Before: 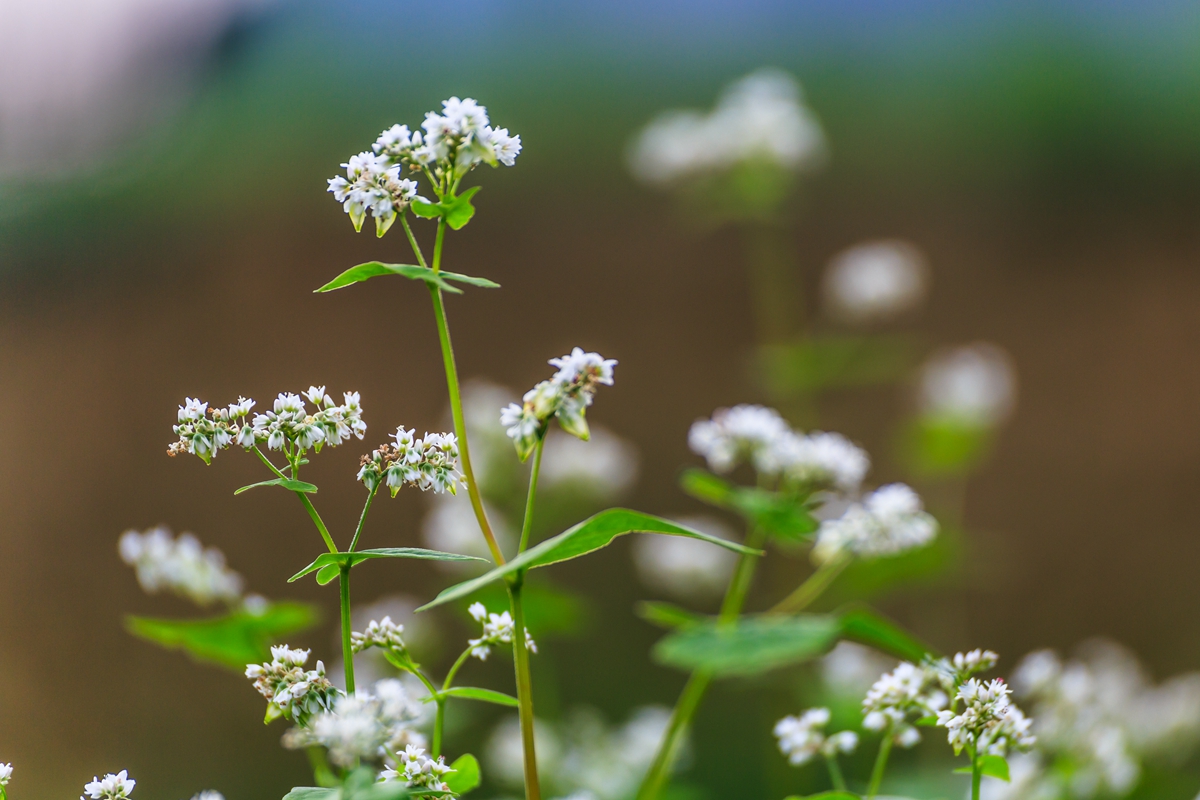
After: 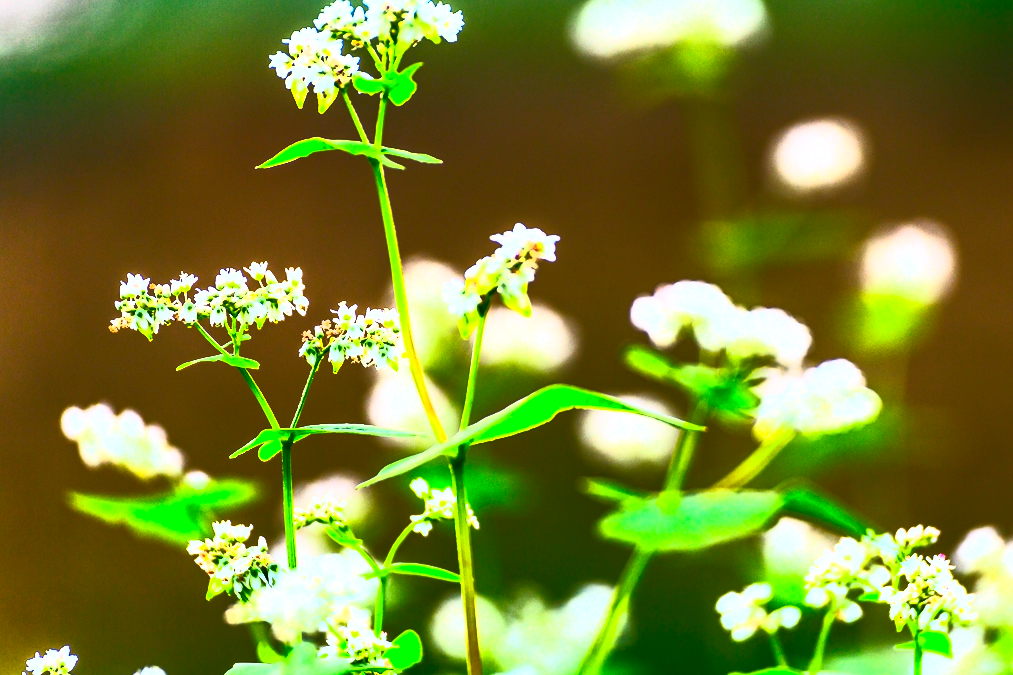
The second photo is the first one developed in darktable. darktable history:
crop and rotate: left 4.842%, top 15.51%, right 10.668%
exposure: black level correction 0.01, exposure 0.014 EV, compensate highlight preservation false
contrast brightness saturation: contrast 1, brightness 1, saturation 1
tone equalizer: -8 EV -1.08 EV, -7 EV -1.01 EV, -6 EV -0.867 EV, -5 EV -0.578 EV, -3 EV 0.578 EV, -2 EV 0.867 EV, -1 EV 1.01 EV, +0 EV 1.08 EV, edges refinement/feathering 500, mask exposure compensation -1.57 EV, preserve details no
